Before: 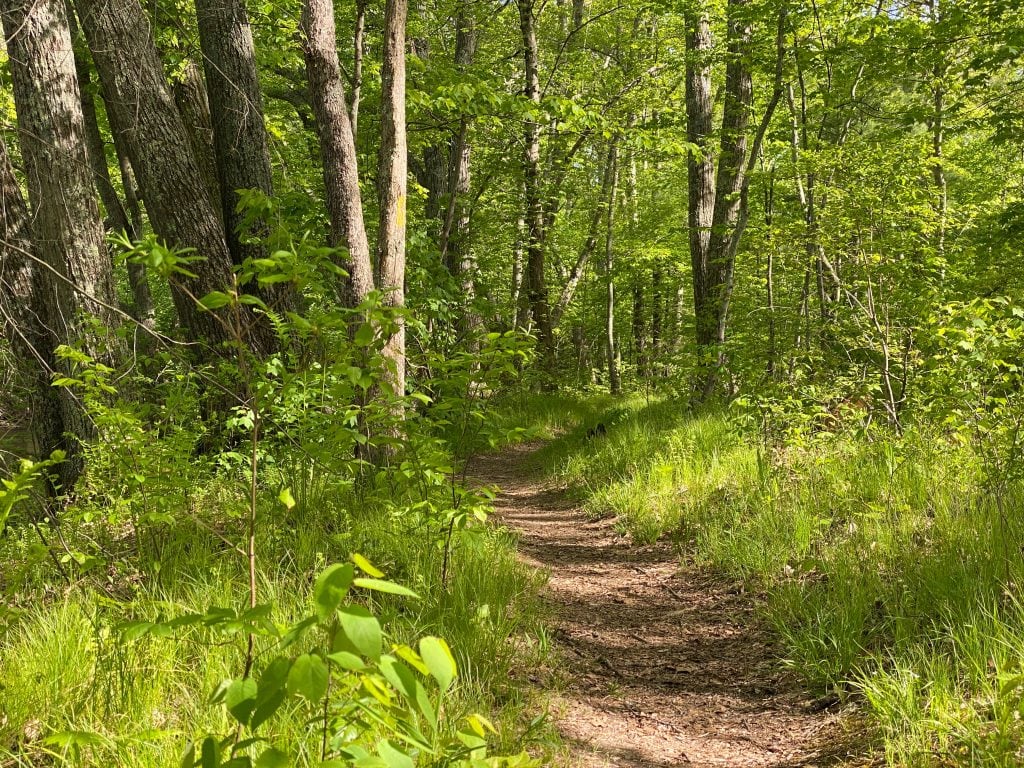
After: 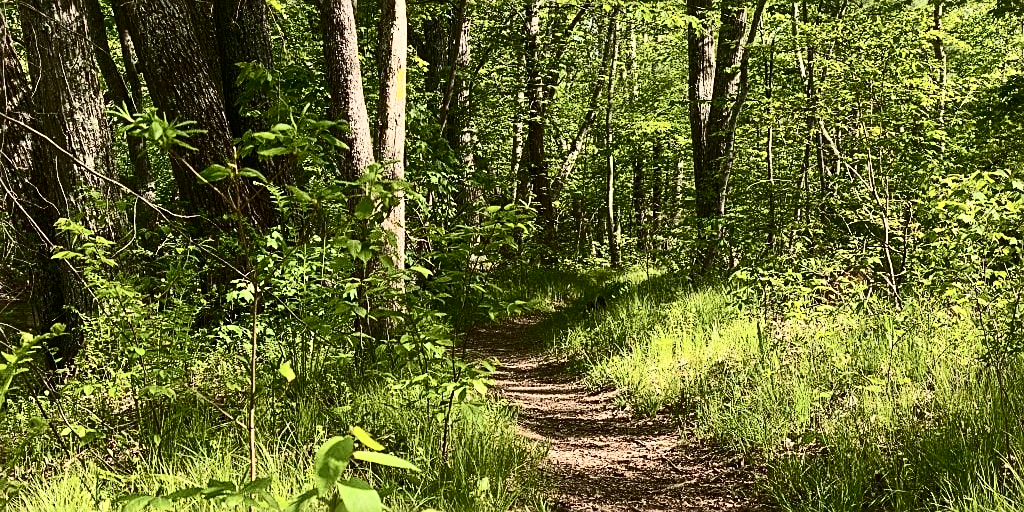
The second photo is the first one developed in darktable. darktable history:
contrast equalizer: y [[0.5, 0.488, 0.462, 0.461, 0.491, 0.5], [0.5 ×6], [0.5 ×6], [0 ×6], [0 ×6]]
crop: top 16.617%, bottom 16.701%
contrast brightness saturation: contrast 0.508, saturation -0.088
sharpen: on, module defaults
